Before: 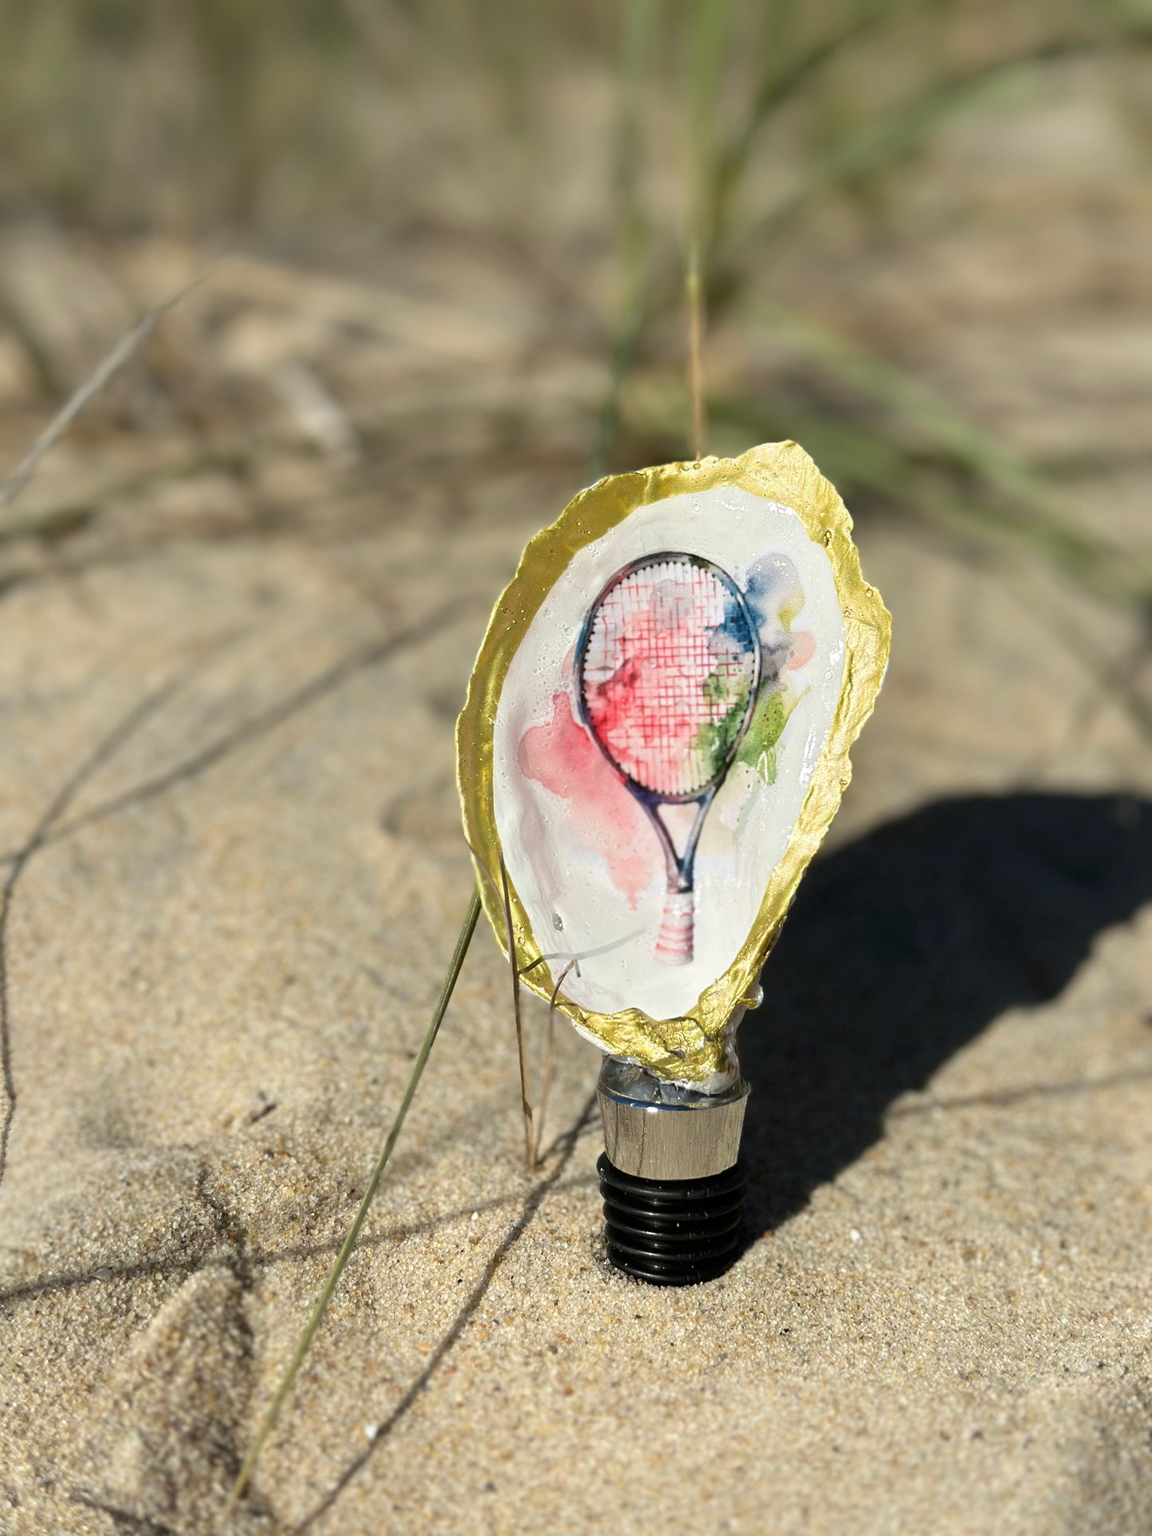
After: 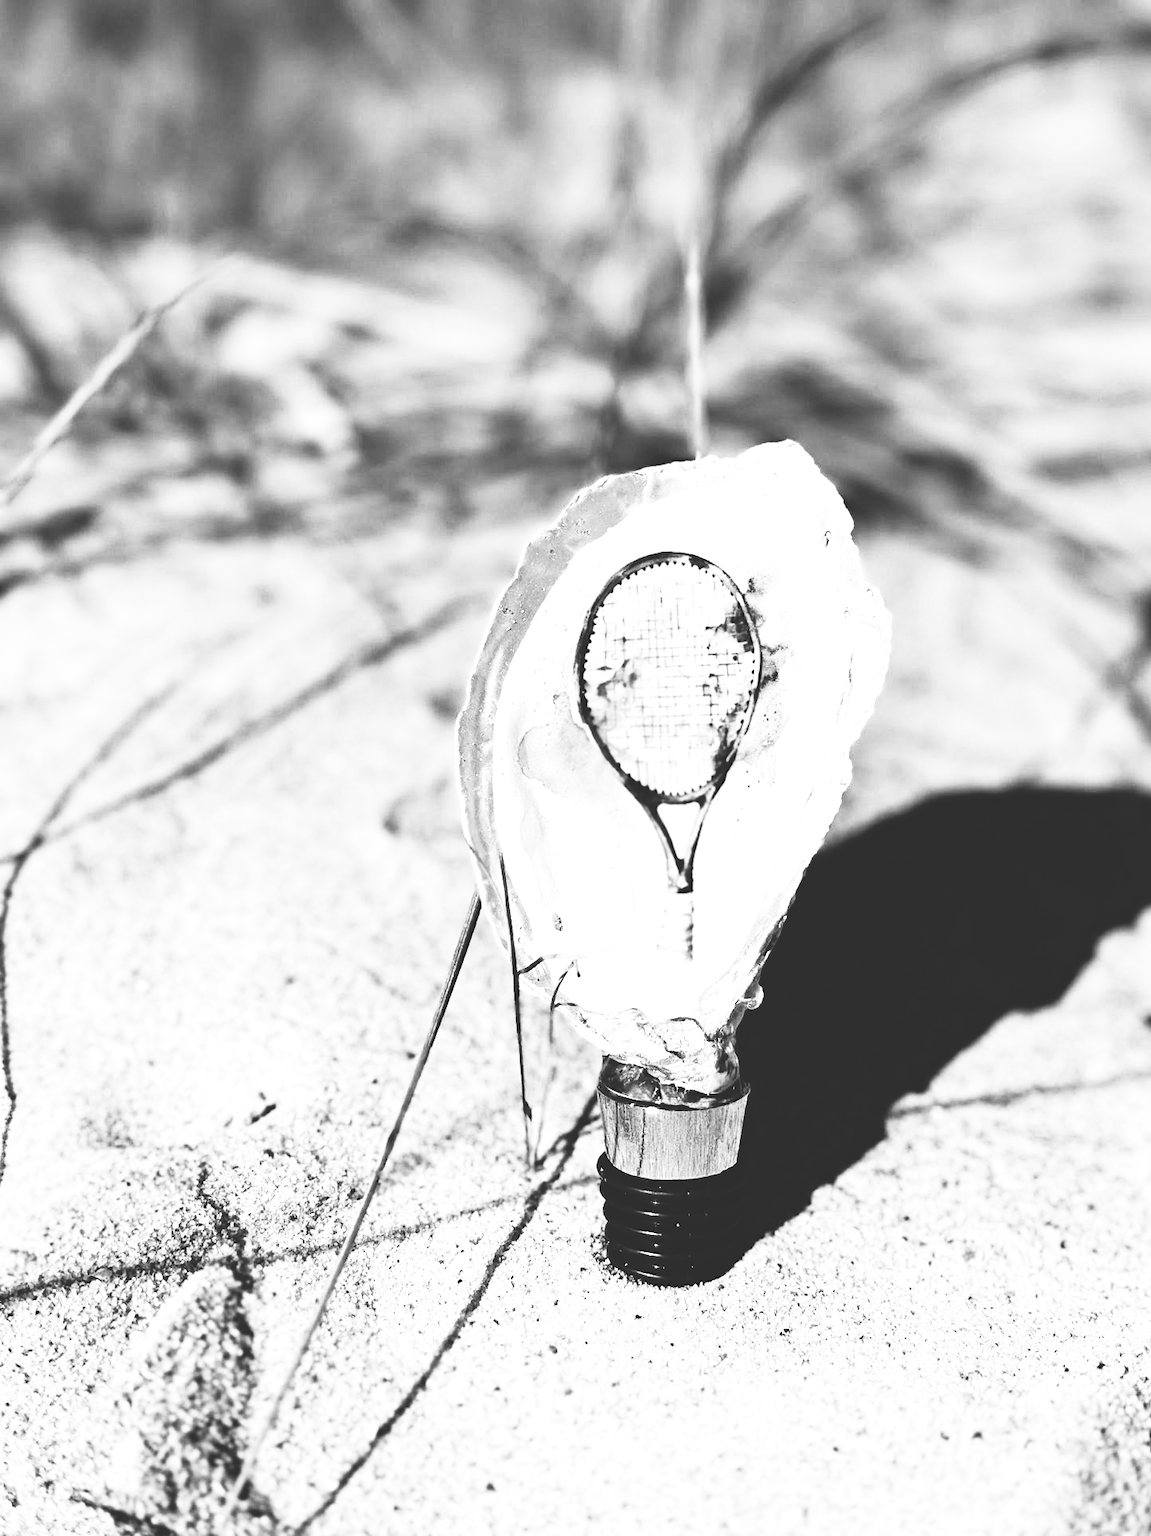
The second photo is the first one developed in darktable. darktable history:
base curve: curves: ch0 [(0, 0.02) (0.083, 0.036) (1, 1)], preserve colors none
contrast brightness saturation: contrast 0.53, brightness 0.47, saturation -1
exposure: black level correction 0, exposure 0.953 EV, compensate exposure bias true, compensate highlight preservation false
haze removal: strength 0.5, distance 0.43, compatibility mode true, adaptive false
tone curve: curves: ch0 [(0, 0) (0.584, 0.595) (1, 1)], preserve colors none
